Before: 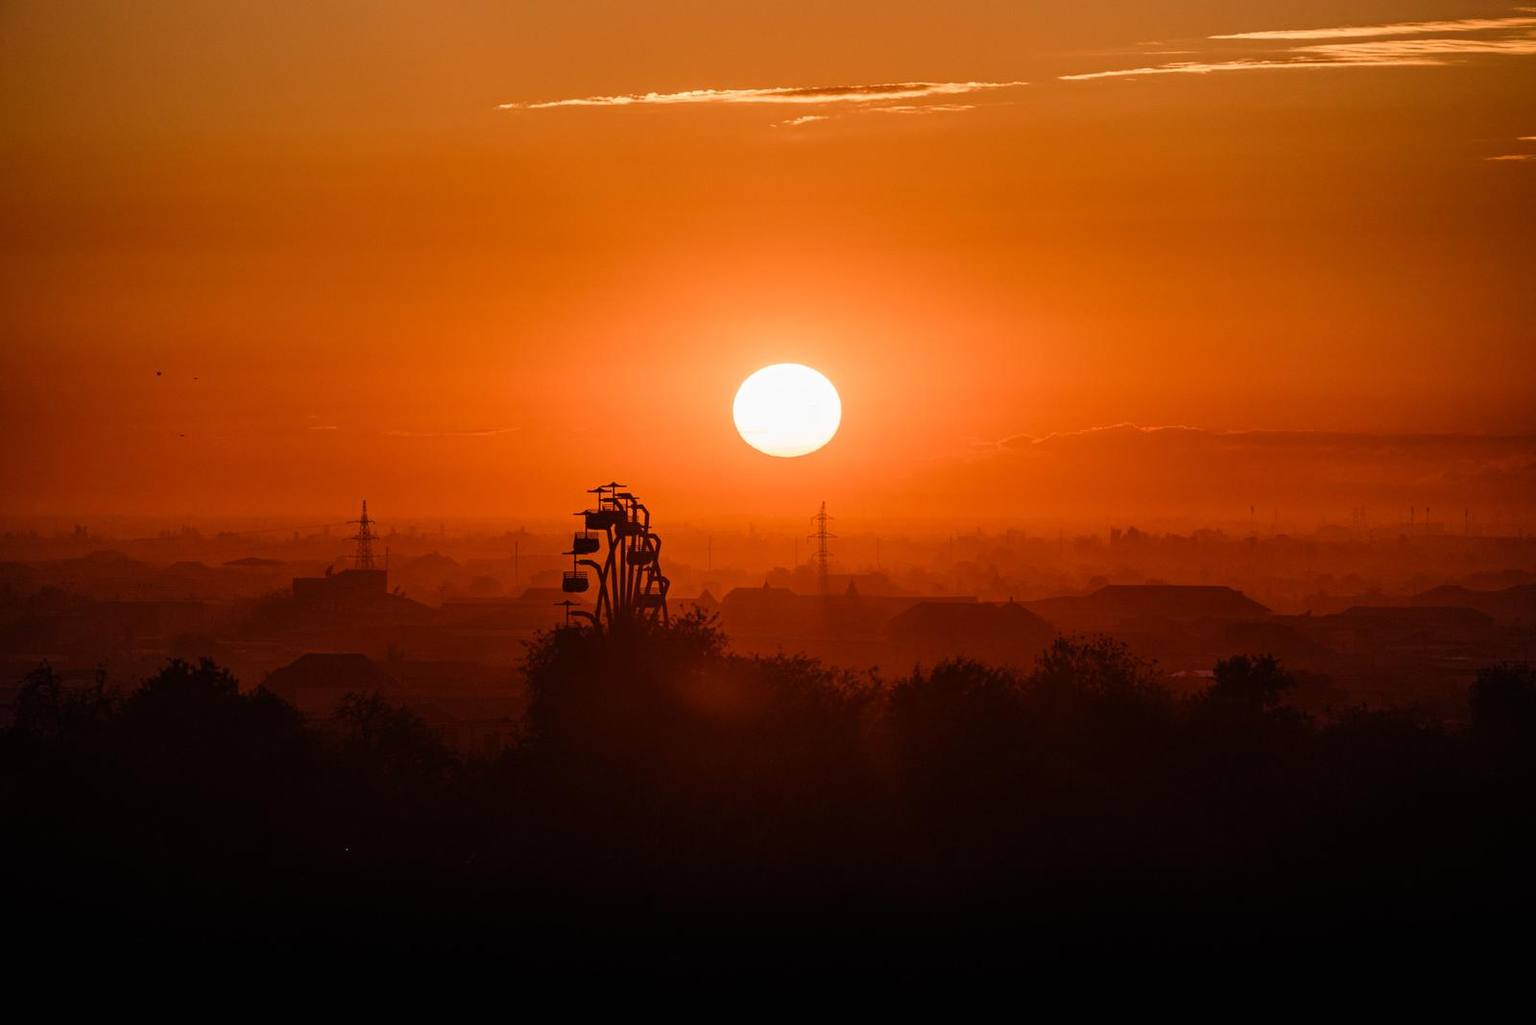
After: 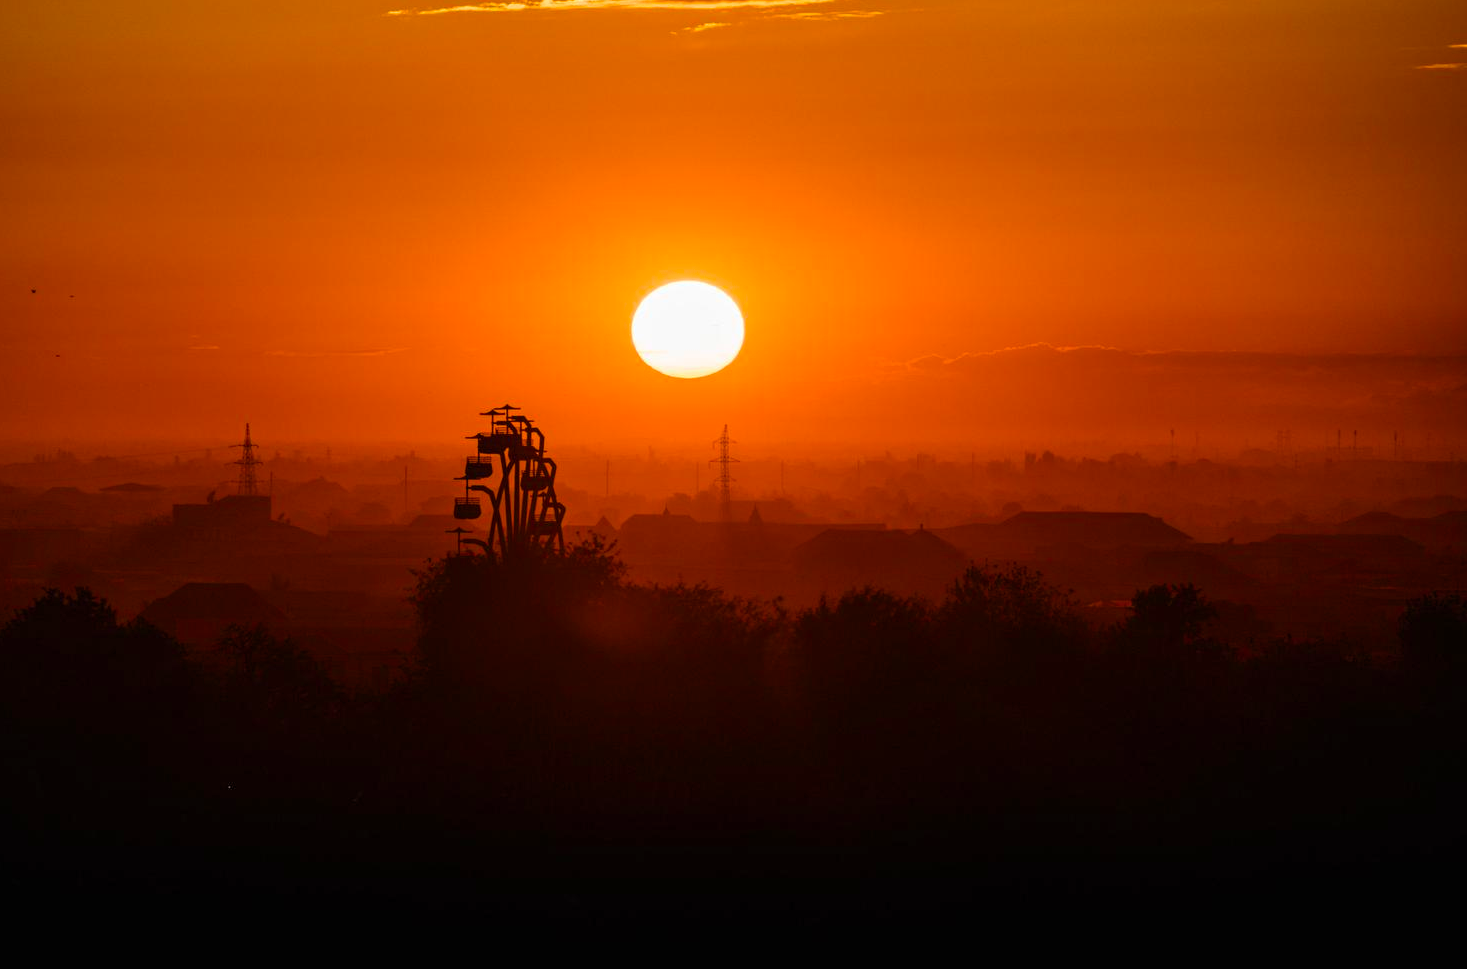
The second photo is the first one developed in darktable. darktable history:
crop and rotate: left 8.262%, top 9.226%
color balance: mode lift, gamma, gain (sRGB)
color balance rgb: linear chroma grading › global chroma 15%, perceptual saturation grading › global saturation 30%
